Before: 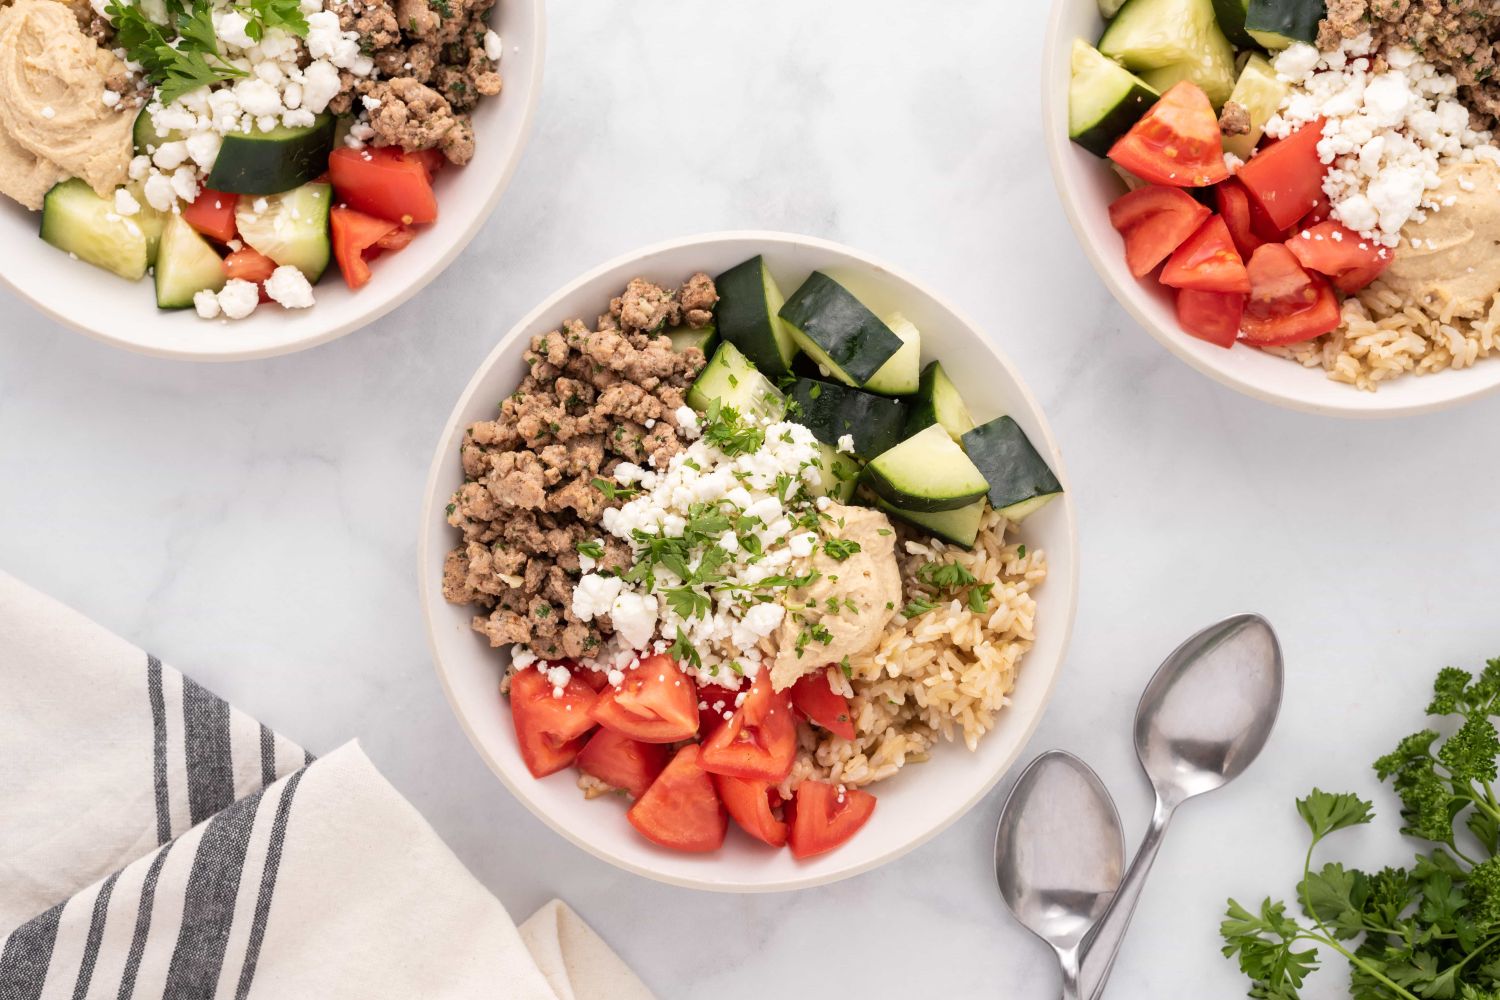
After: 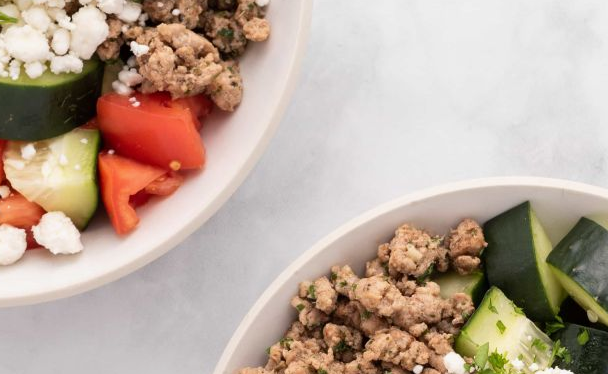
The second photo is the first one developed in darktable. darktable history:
exposure: exposure -0.072 EV, compensate highlight preservation false
crop: left 15.495%, top 5.44%, right 43.95%, bottom 57.091%
